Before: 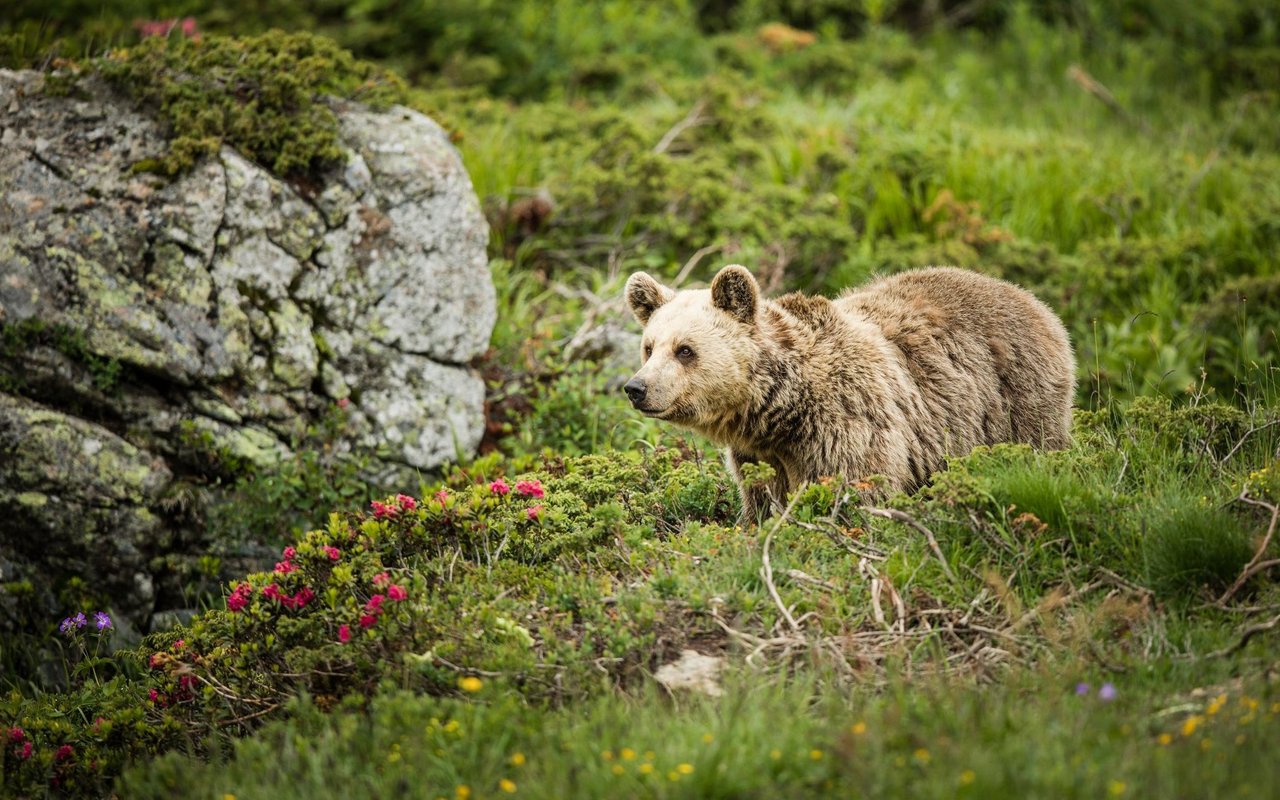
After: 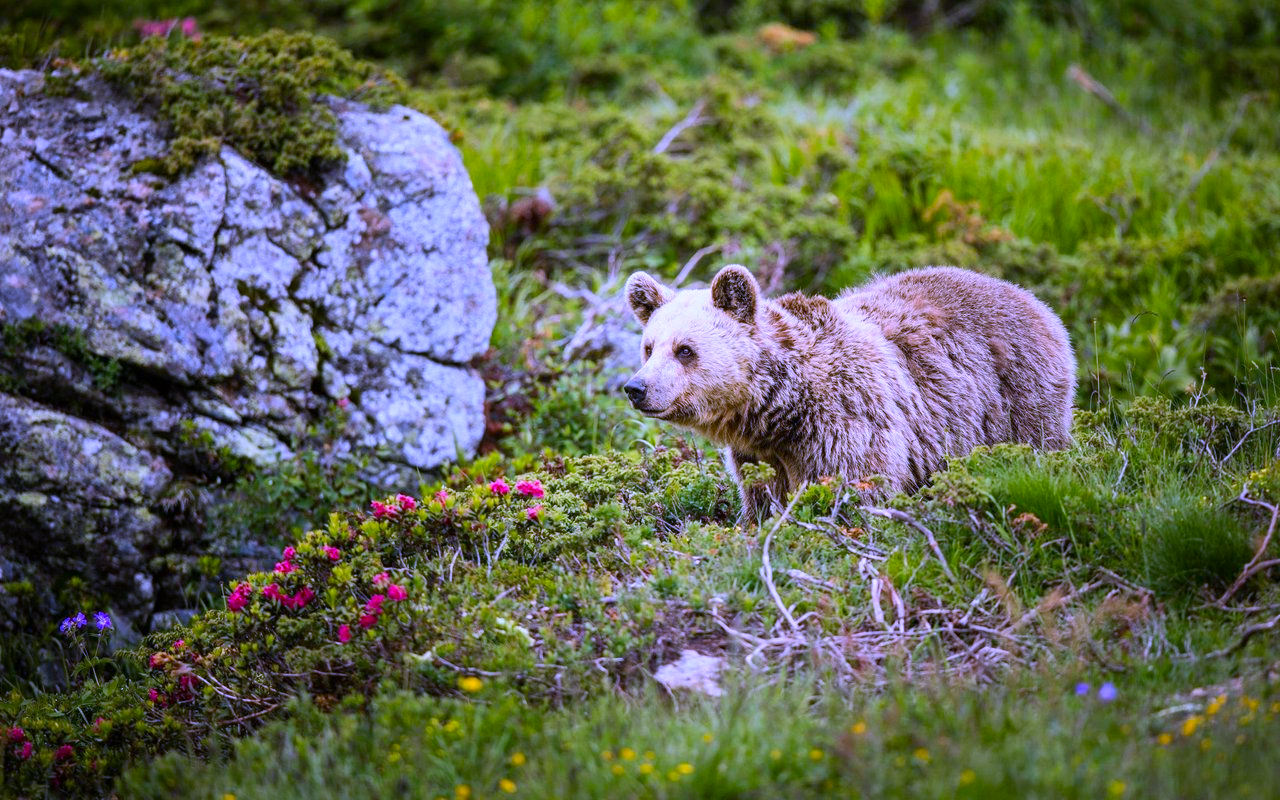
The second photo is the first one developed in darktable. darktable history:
white balance: red 0.98, blue 1.61
contrast brightness saturation: brightness -0.02, saturation 0.35
